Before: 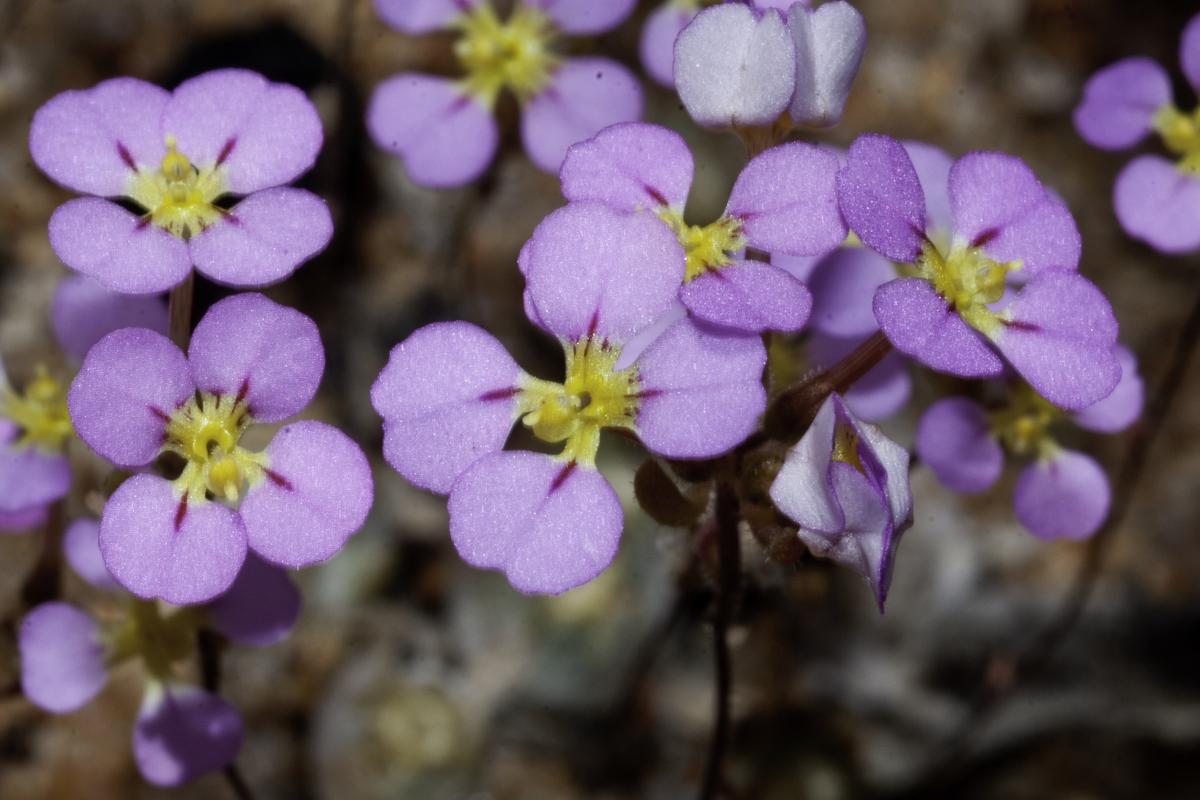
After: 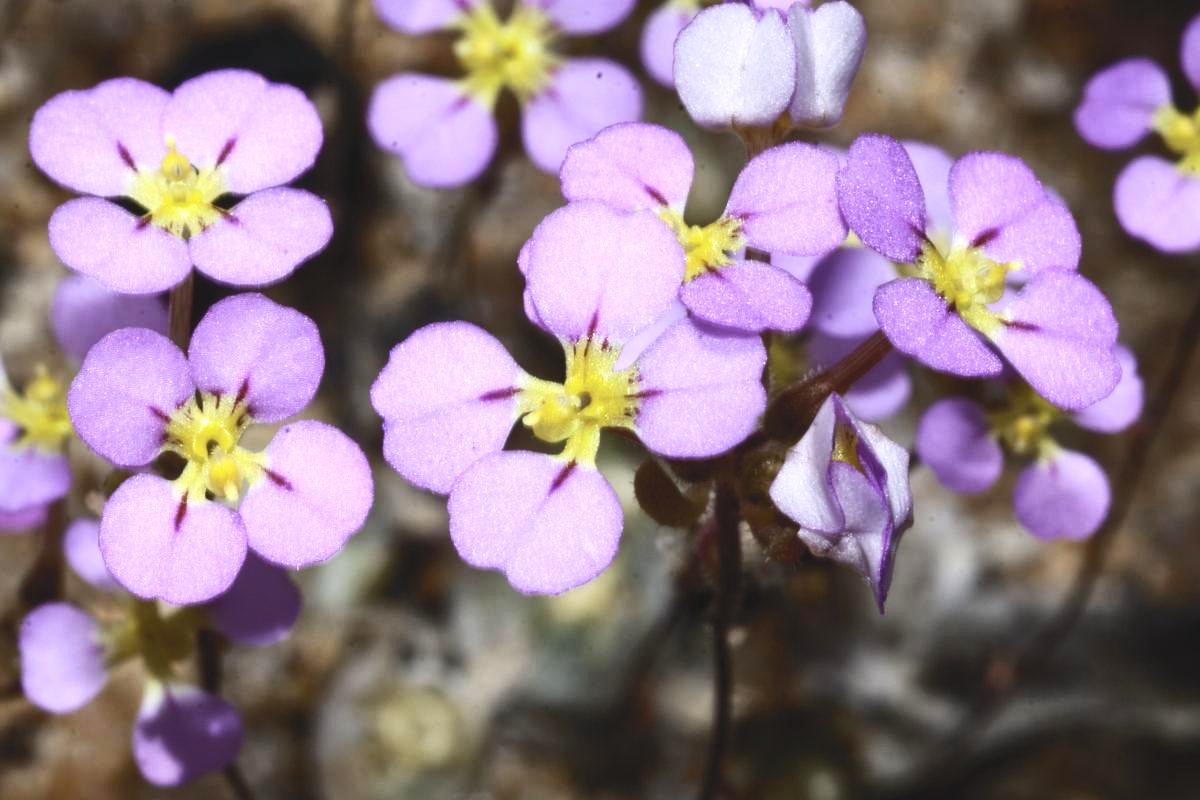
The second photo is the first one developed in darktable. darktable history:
exposure: black level correction 0, exposure 0.691 EV, compensate highlight preservation false
tone curve: curves: ch0 [(0, 0) (0.003, 0.077) (0.011, 0.089) (0.025, 0.105) (0.044, 0.122) (0.069, 0.134) (0.1, 0.151) (0.136, 0.171) (0.177, 0.198) (0.224, 0.23) (0.277, 0.273) (0.335, 0.343) (0.399, 0.422) (0.468, 0.508) (0.543, 0.601) (0.623, 0.695) (0.709, 0.782) (0.801, 0.866) (0.898, 0.934) (1, 1)], color space Lab, independent channels, preserve colors none
